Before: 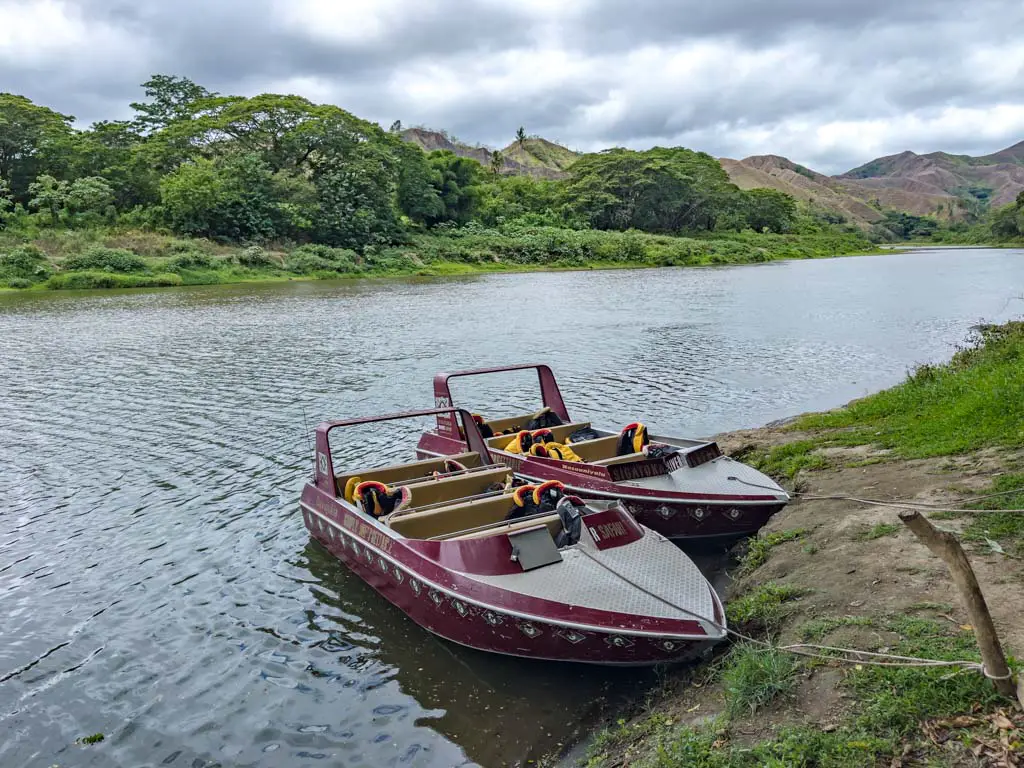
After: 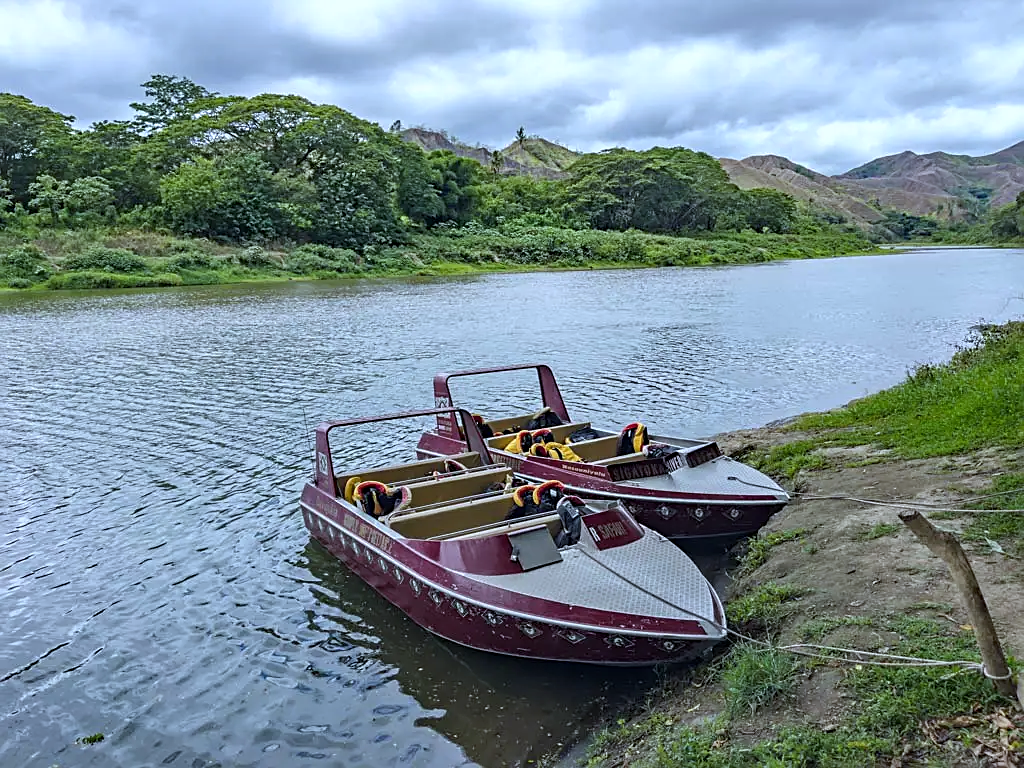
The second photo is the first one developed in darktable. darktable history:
sharpen: on, module defaults
white balance: red 0.924, blue 1.095
